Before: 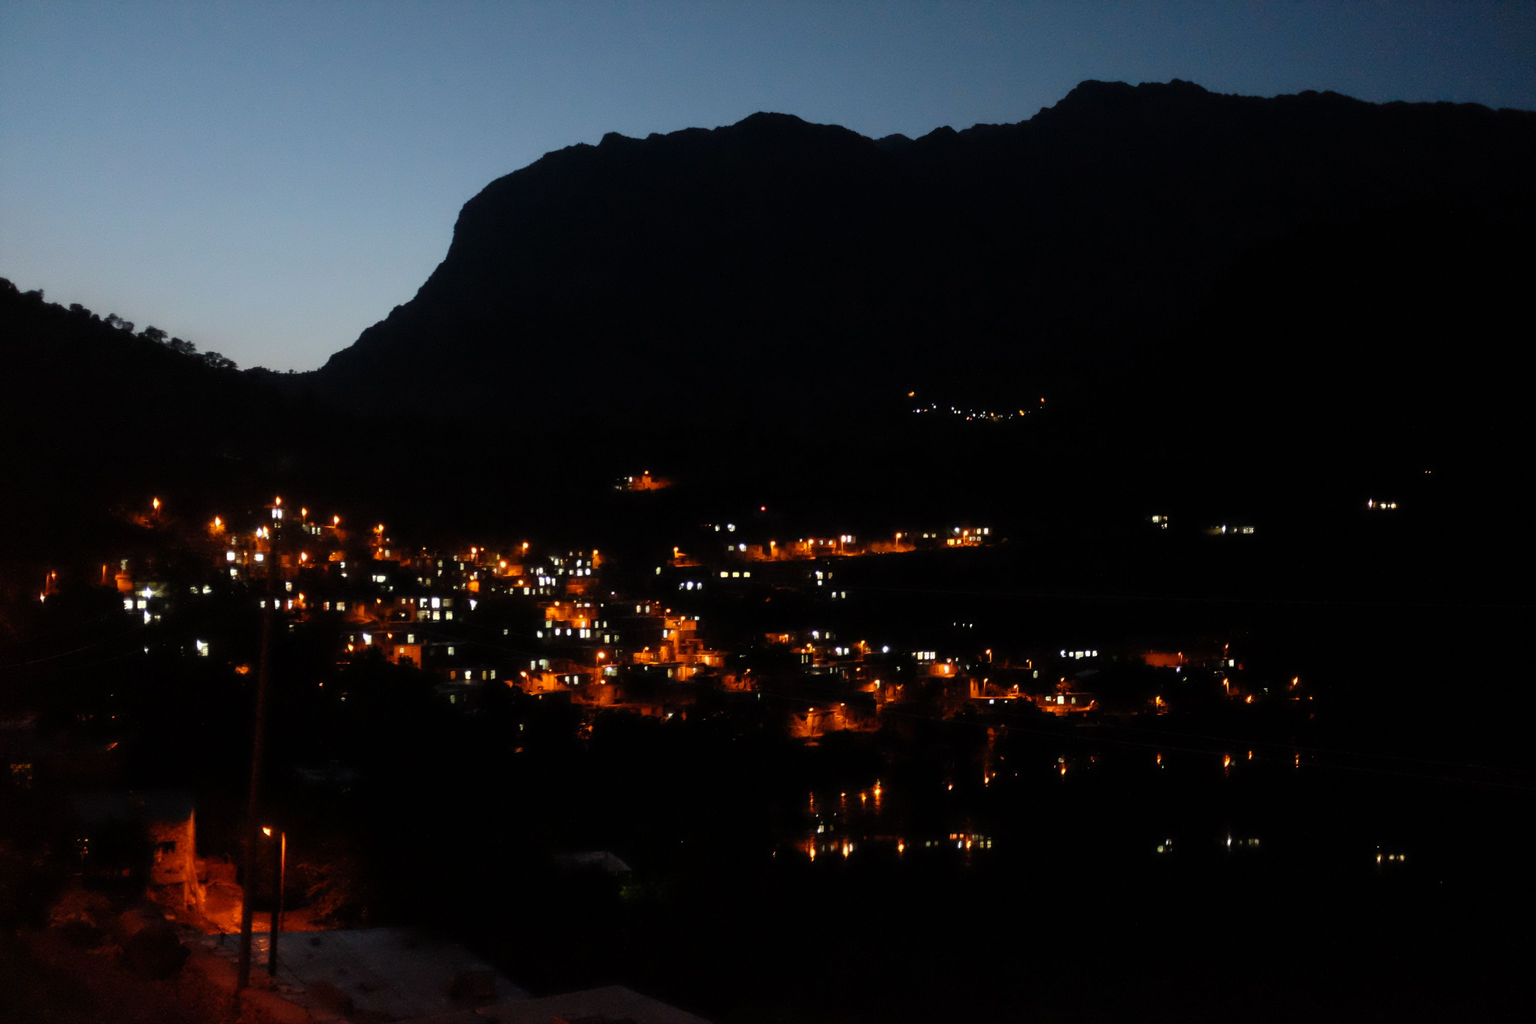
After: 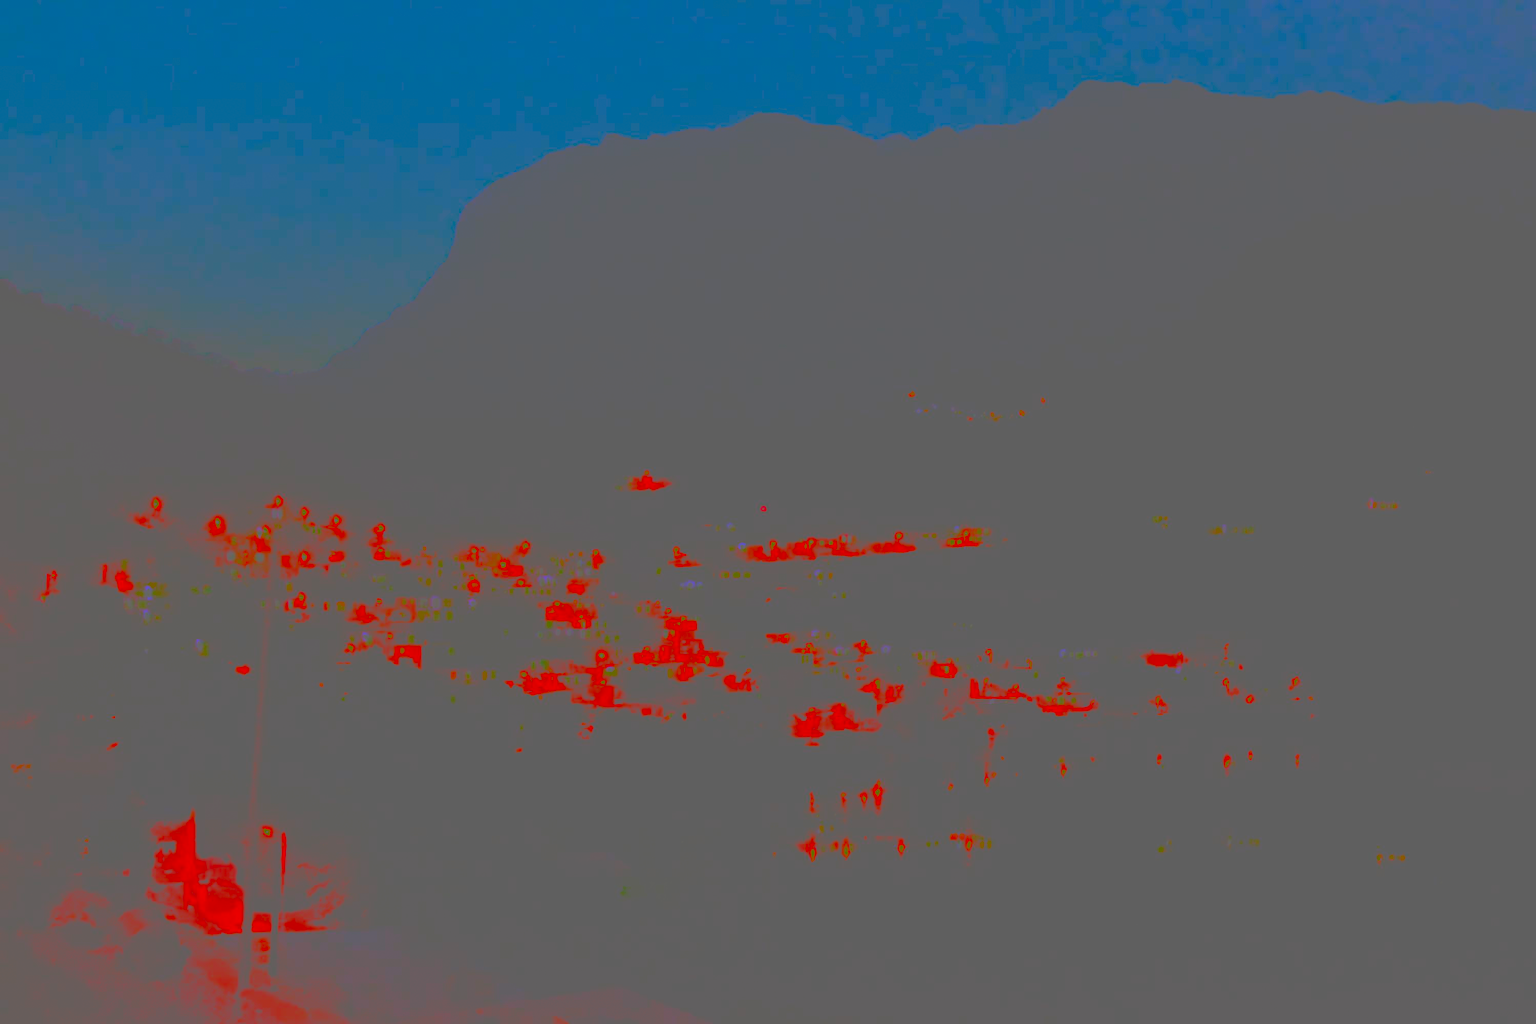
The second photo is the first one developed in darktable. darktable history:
shadows and highlights: soften with gaussian
haze removal: compatibility mode true, adaptive false
local contrast: on, module defaults
contrast brightness saturation: contrast -0.98, brightness -0.171, saturation 0.73
exposure: exposure 0.126 EV, compensate highlight preservation false
